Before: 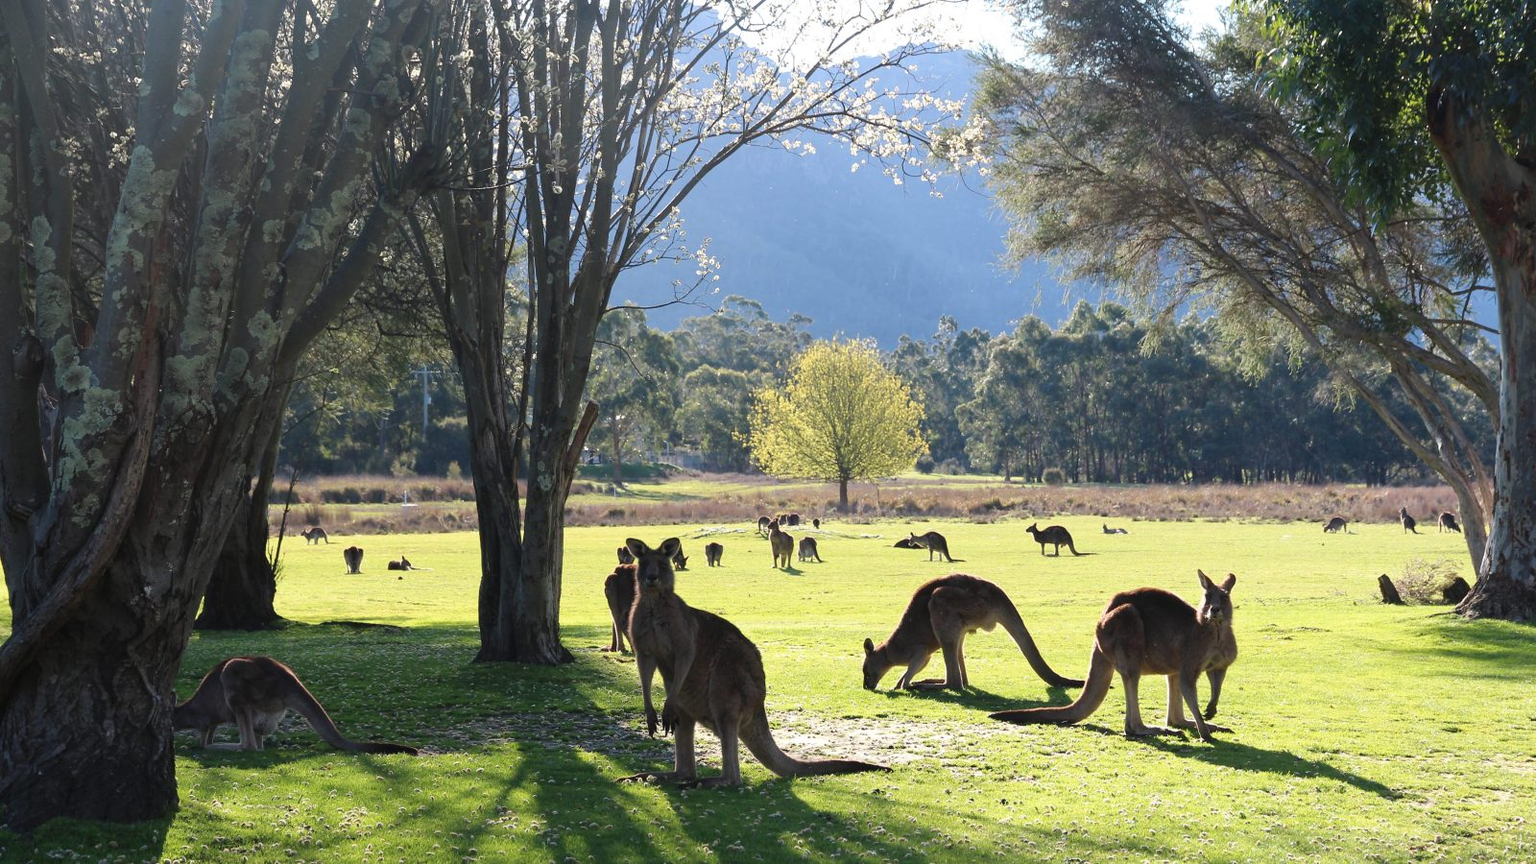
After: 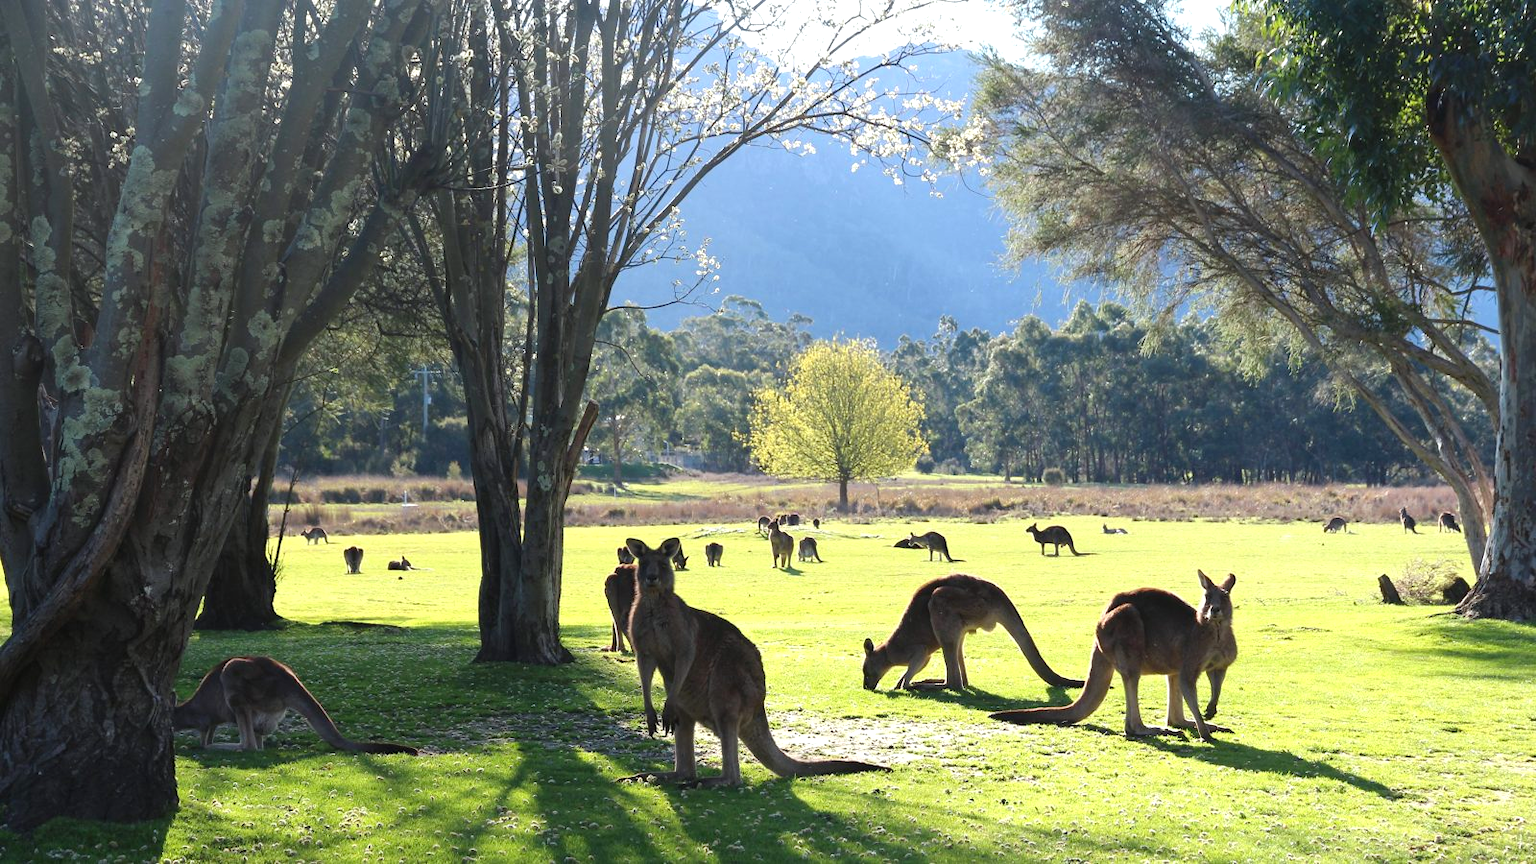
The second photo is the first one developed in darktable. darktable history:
contrast brightness saturation: contrast 0.04, saturation 0.07
white balance: red 0.978, blue 0.999
exposure: black level correction 0, exposure 0.3 EV, compensate highlight preservation false
